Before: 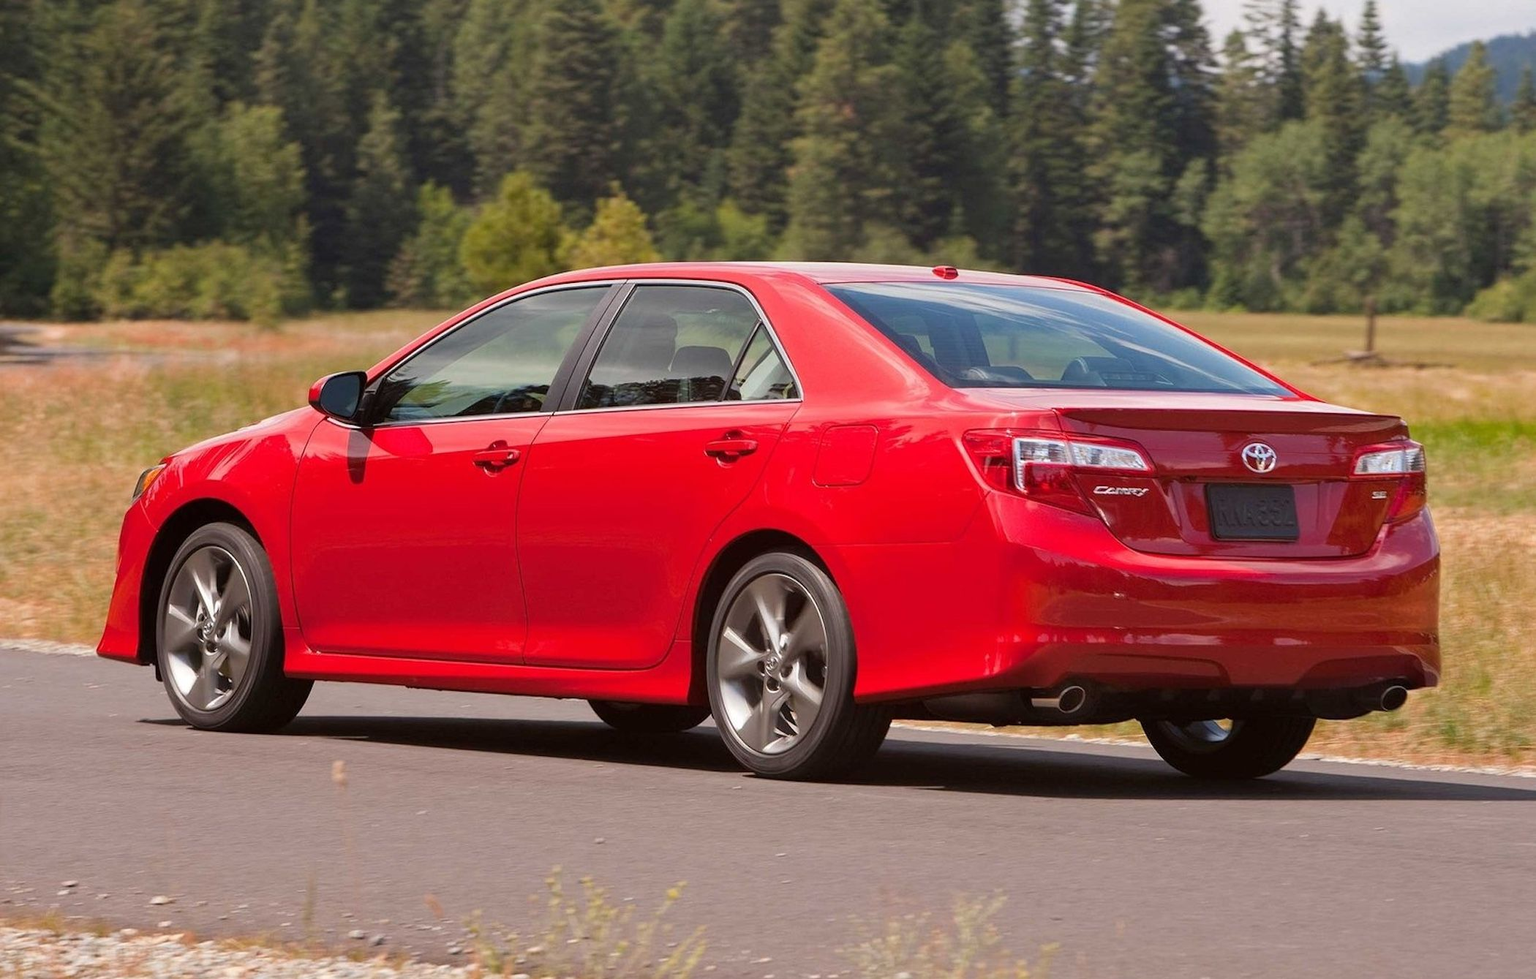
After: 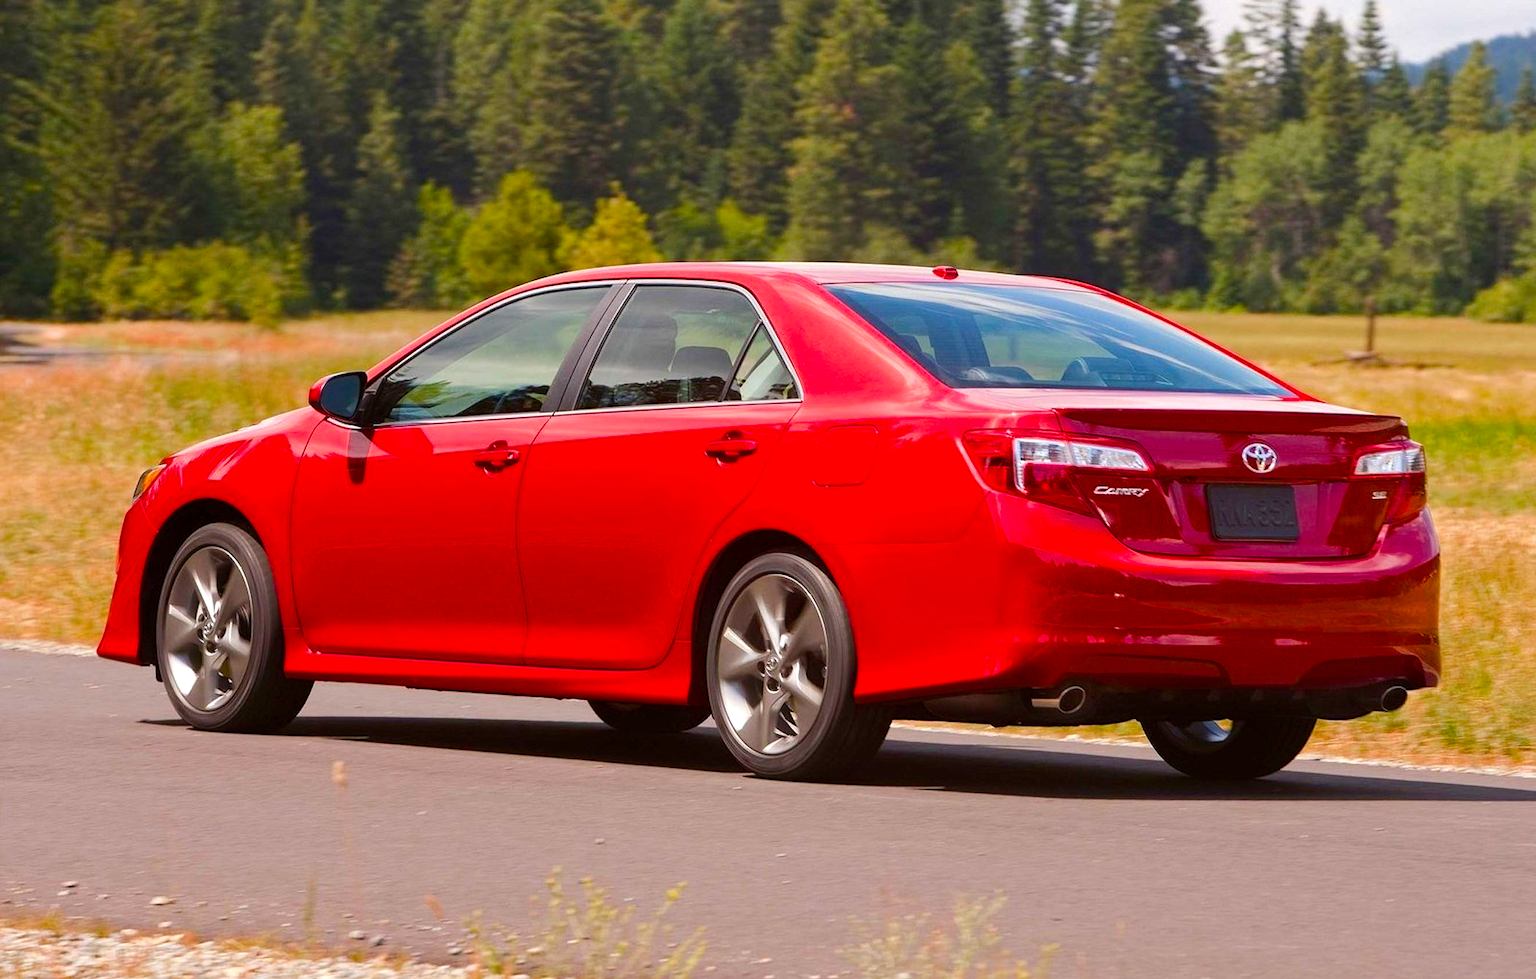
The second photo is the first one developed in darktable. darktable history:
color balance rgb: perceptual saturation grading › global saturation 20%, perceptual saturation grading › highlights -14.345%, perceptual saturation grading › shadows 49.349%, perceptual brilliance grading › highlights 6.294%, perceptual brilliance grading › mid-tones 18.167%, perceptual brilliance grading › shadows -5.424%, global vibrance 20%
